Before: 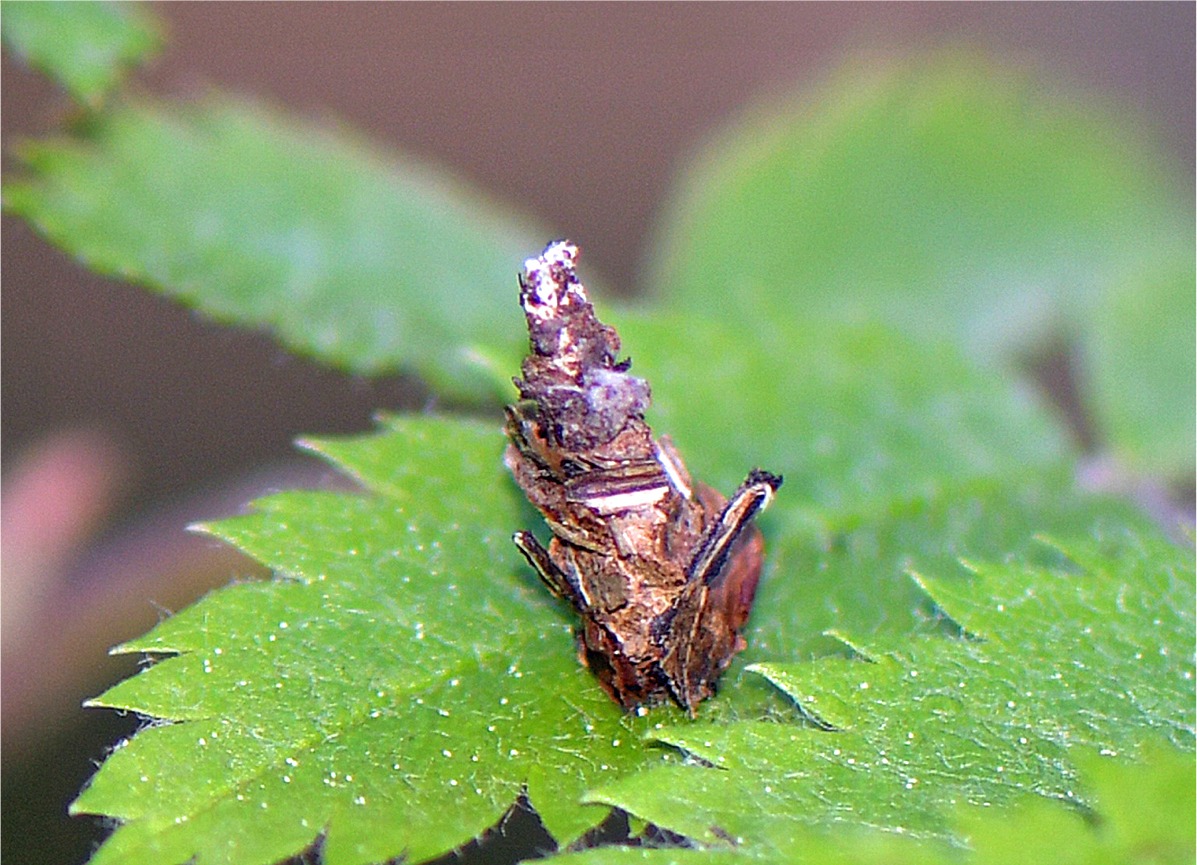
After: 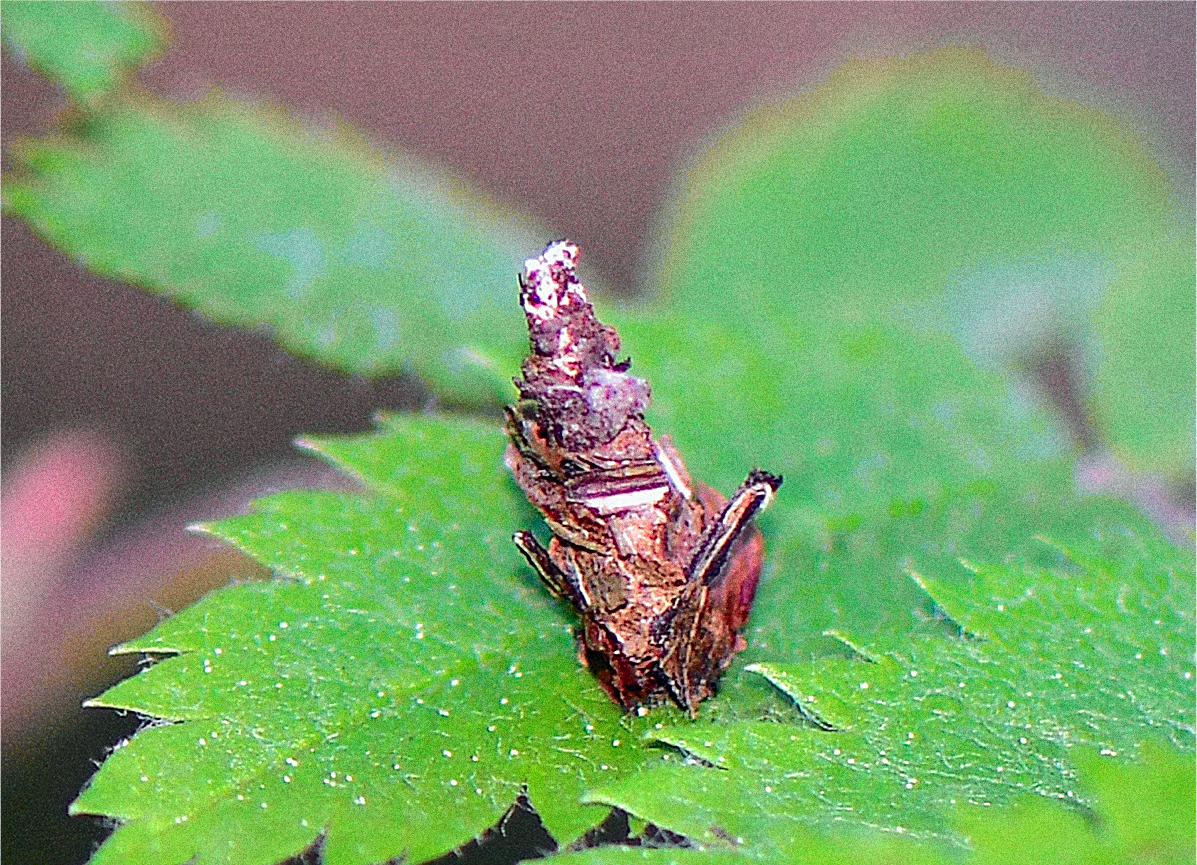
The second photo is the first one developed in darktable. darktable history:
sharpen: on, module defaults
grain: coarseness 14.49 ISO, strength 48.04%, mid-tones bias 35%
tone curve: curves: ch0 [(0, 0.003) (0.211, 0.174) (0.482, 0.519) (0.843, 0.821) (0.992, 0.971)]; ch1 [(0, 0) (0.276, 0.206) (0.393, 0.364) (0.482, 0.477) (0.506, 0.5) (0.523, 0.523) (0.572, 0.592) (0.695, 0.767) (1, 1)]; ch2 [(0, 0) (0.438, 0.456) (0.498, 0.497) (0.536, 0.527) (0.562, 0.584) (0.619, 0.602) (0.698, 0.698) (1, 1)], color space Lab, independent channels, preserve colors none
